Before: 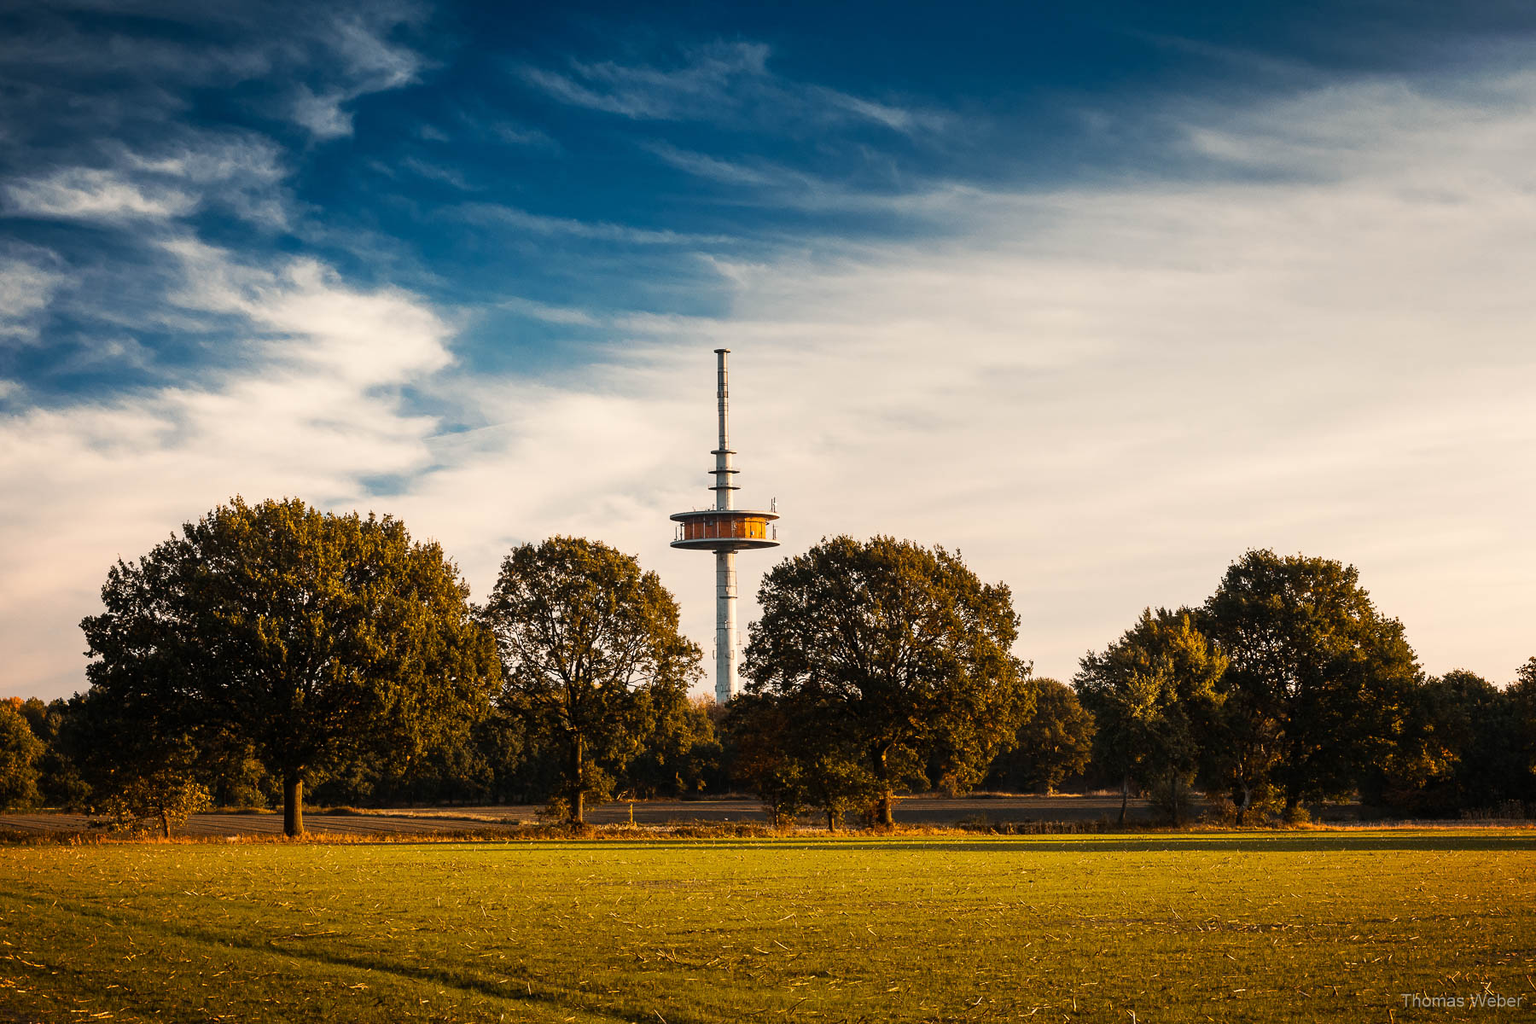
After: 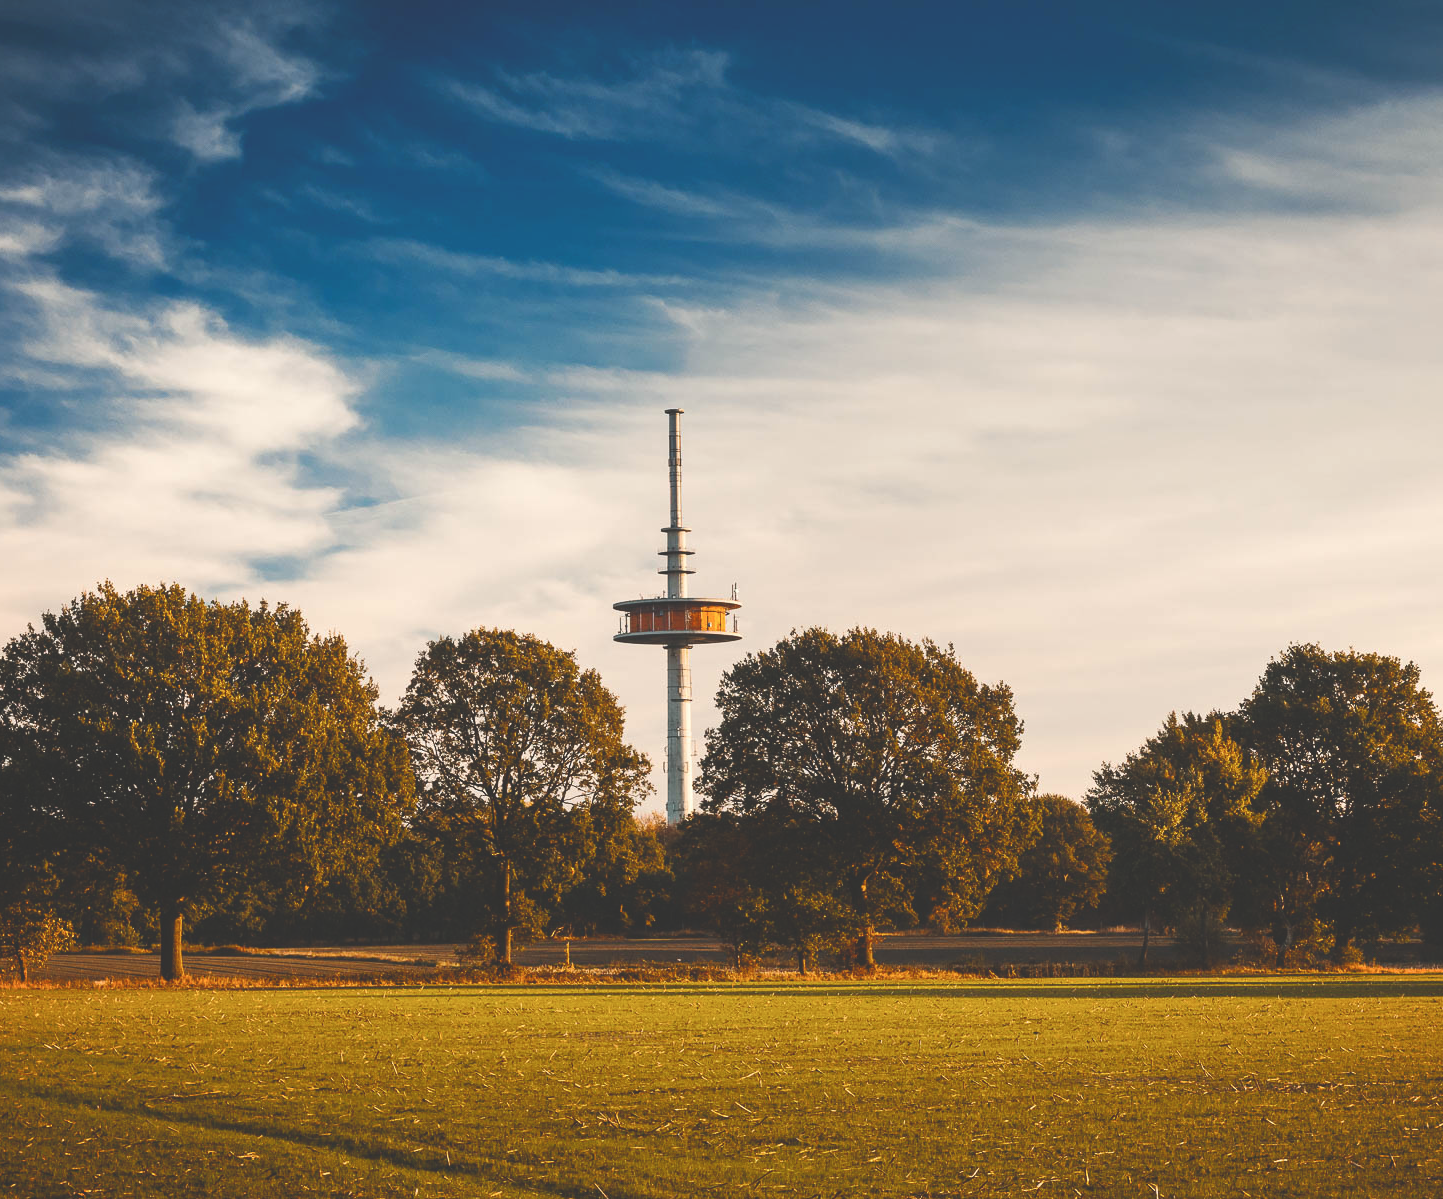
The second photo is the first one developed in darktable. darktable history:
crop and rotate: left 9.597%, right 10.195%
exposure: black level correction -0.03, compensate highlight preservation false
color balance rgb: perceptual saturation grading › global saturation 20%, perceptual saturation grading › highlights -25%, perceptual saturation grading › shadows 25%
